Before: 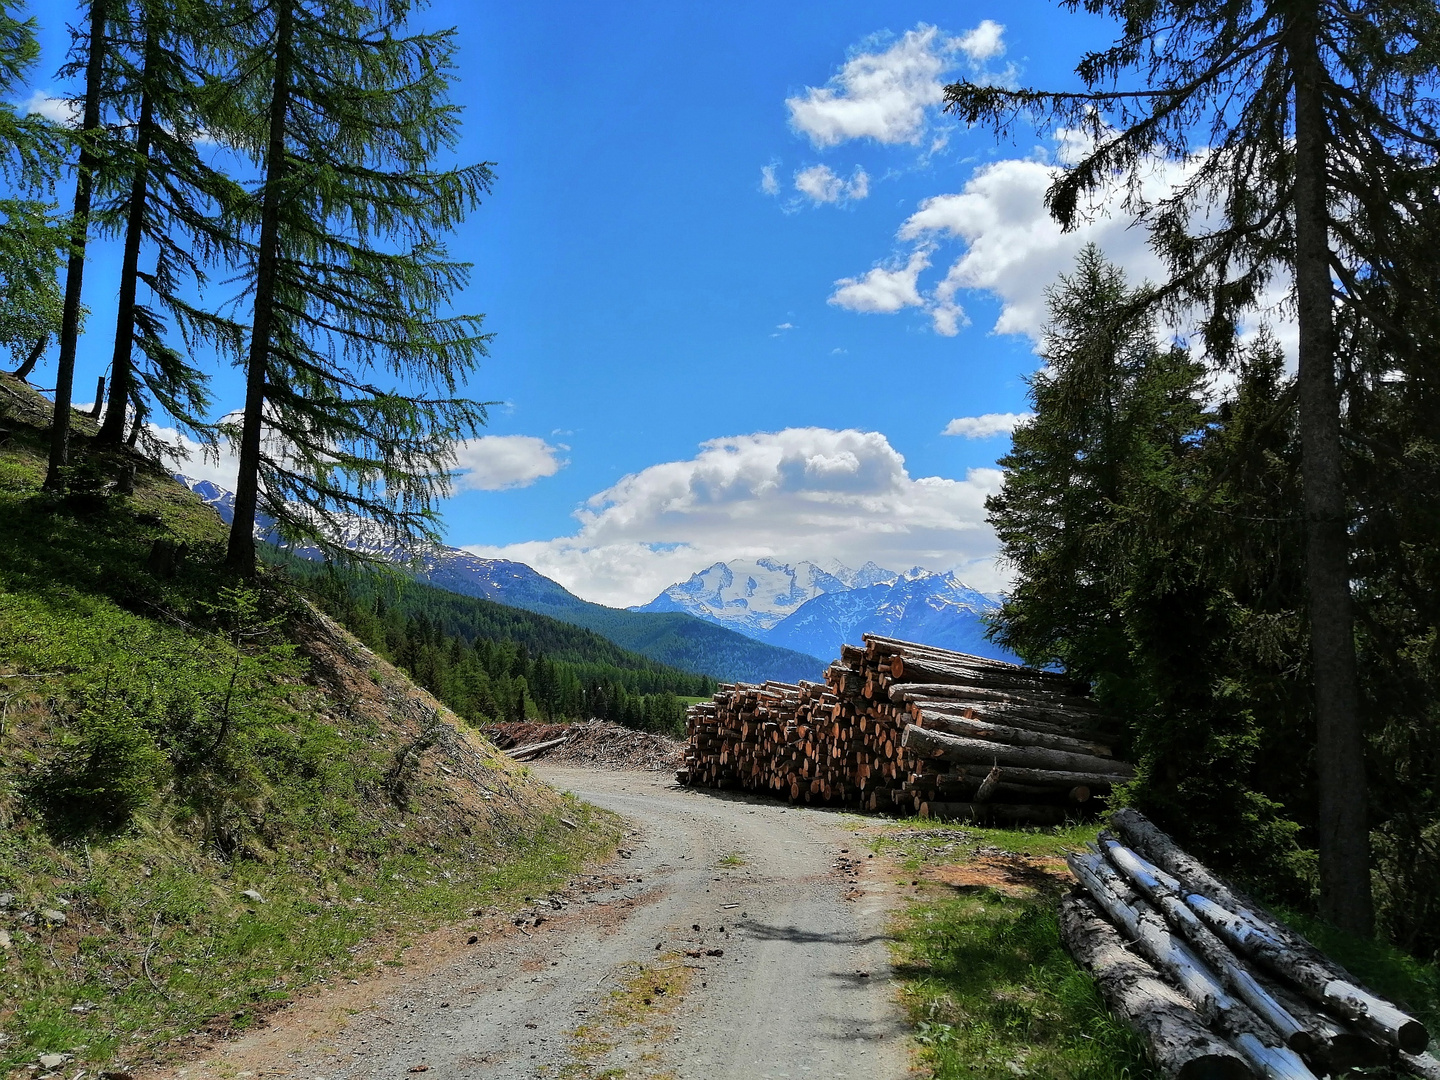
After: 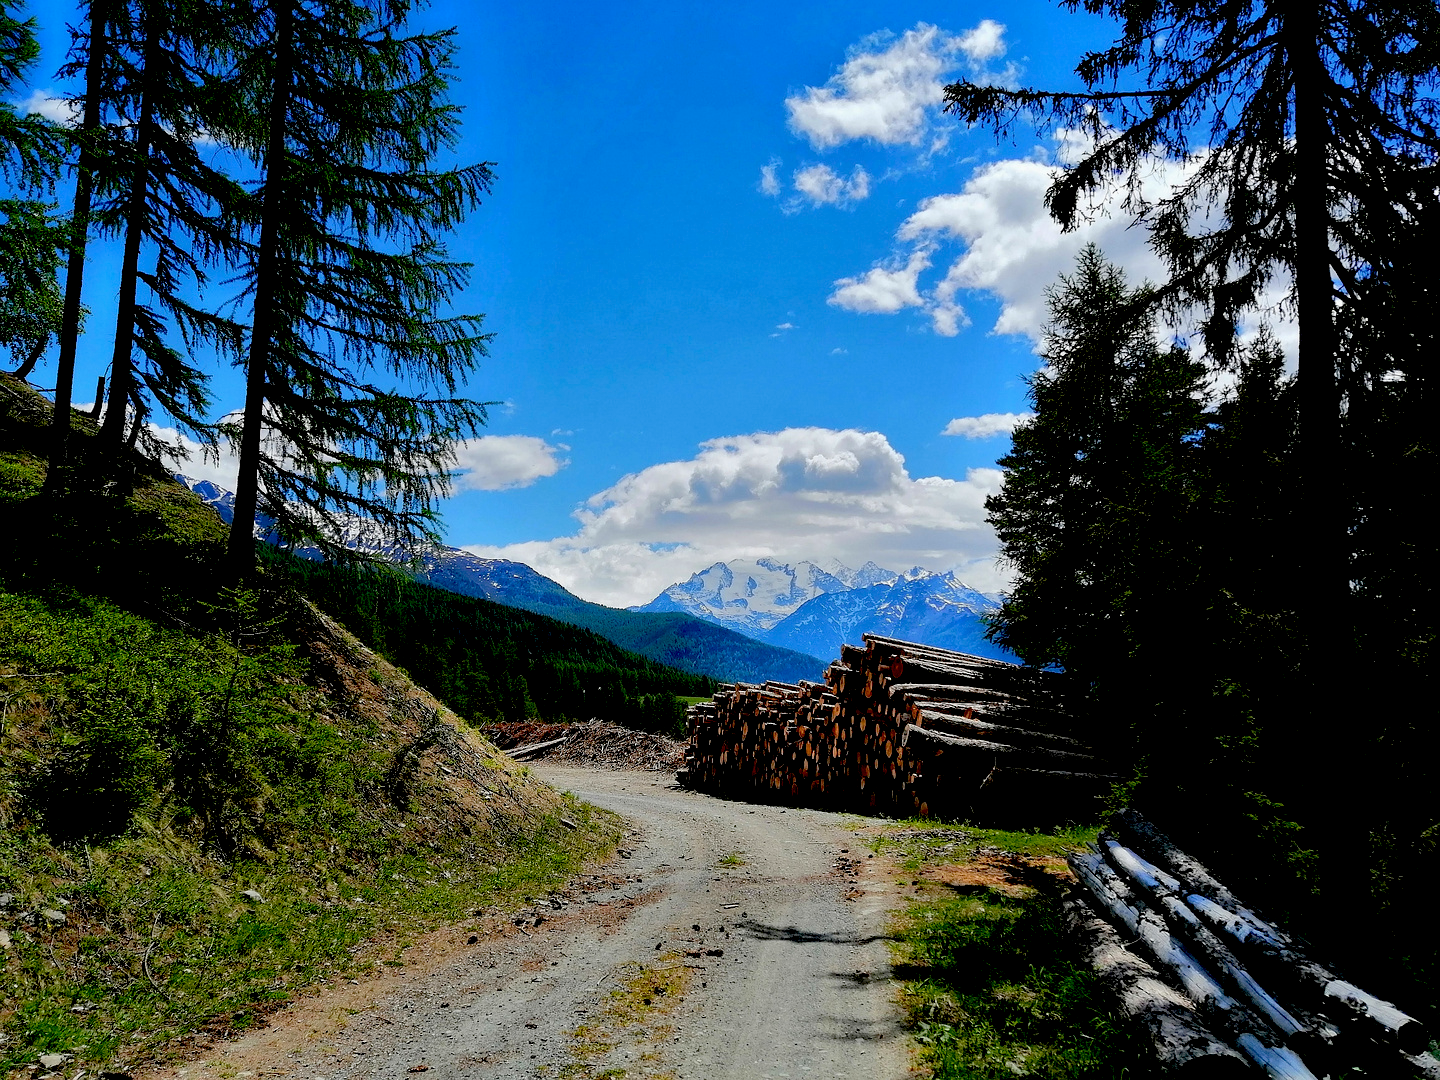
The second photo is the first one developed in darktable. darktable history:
exposure: black level correction 0.055, exposure -0.036 EV, compensate exposure bias true, compensate highlight preservation false
